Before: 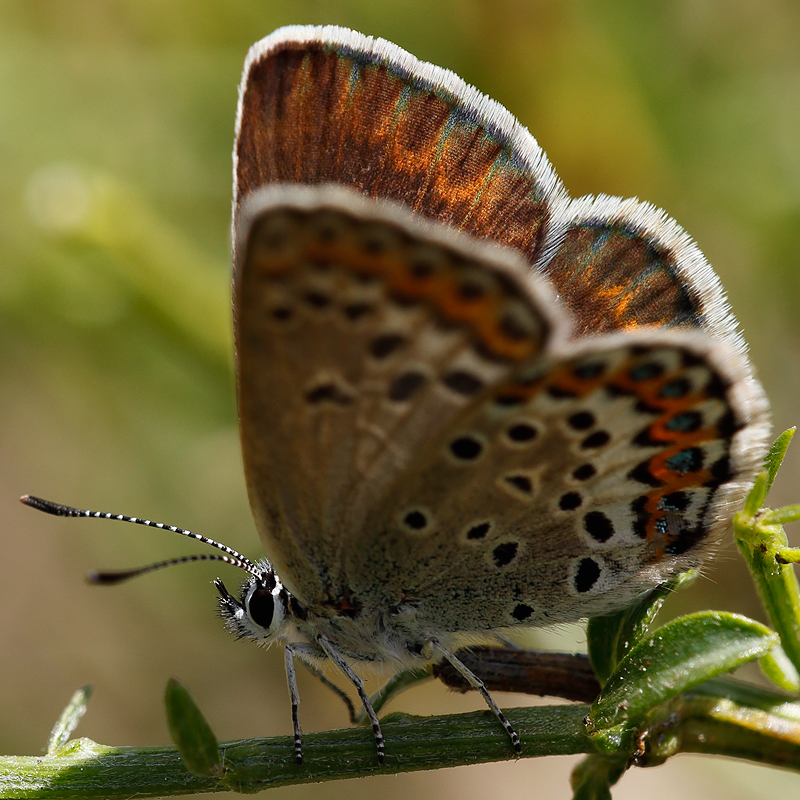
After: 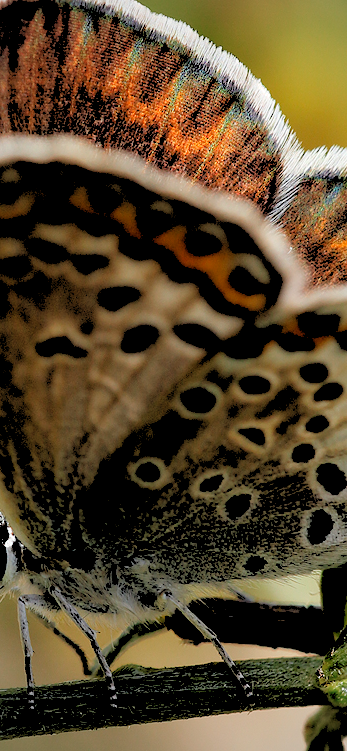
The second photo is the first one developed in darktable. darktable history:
crop: left 33.452%, top 6.025%, right 23.155%
vignetting: fall-off radius 60.92%
levels: levels [0, 0.478, 1]
rgb levels: levels [[0.027, 0.429, 0.996], [0, 0.5, 1], [0, 0.5, 1]]
